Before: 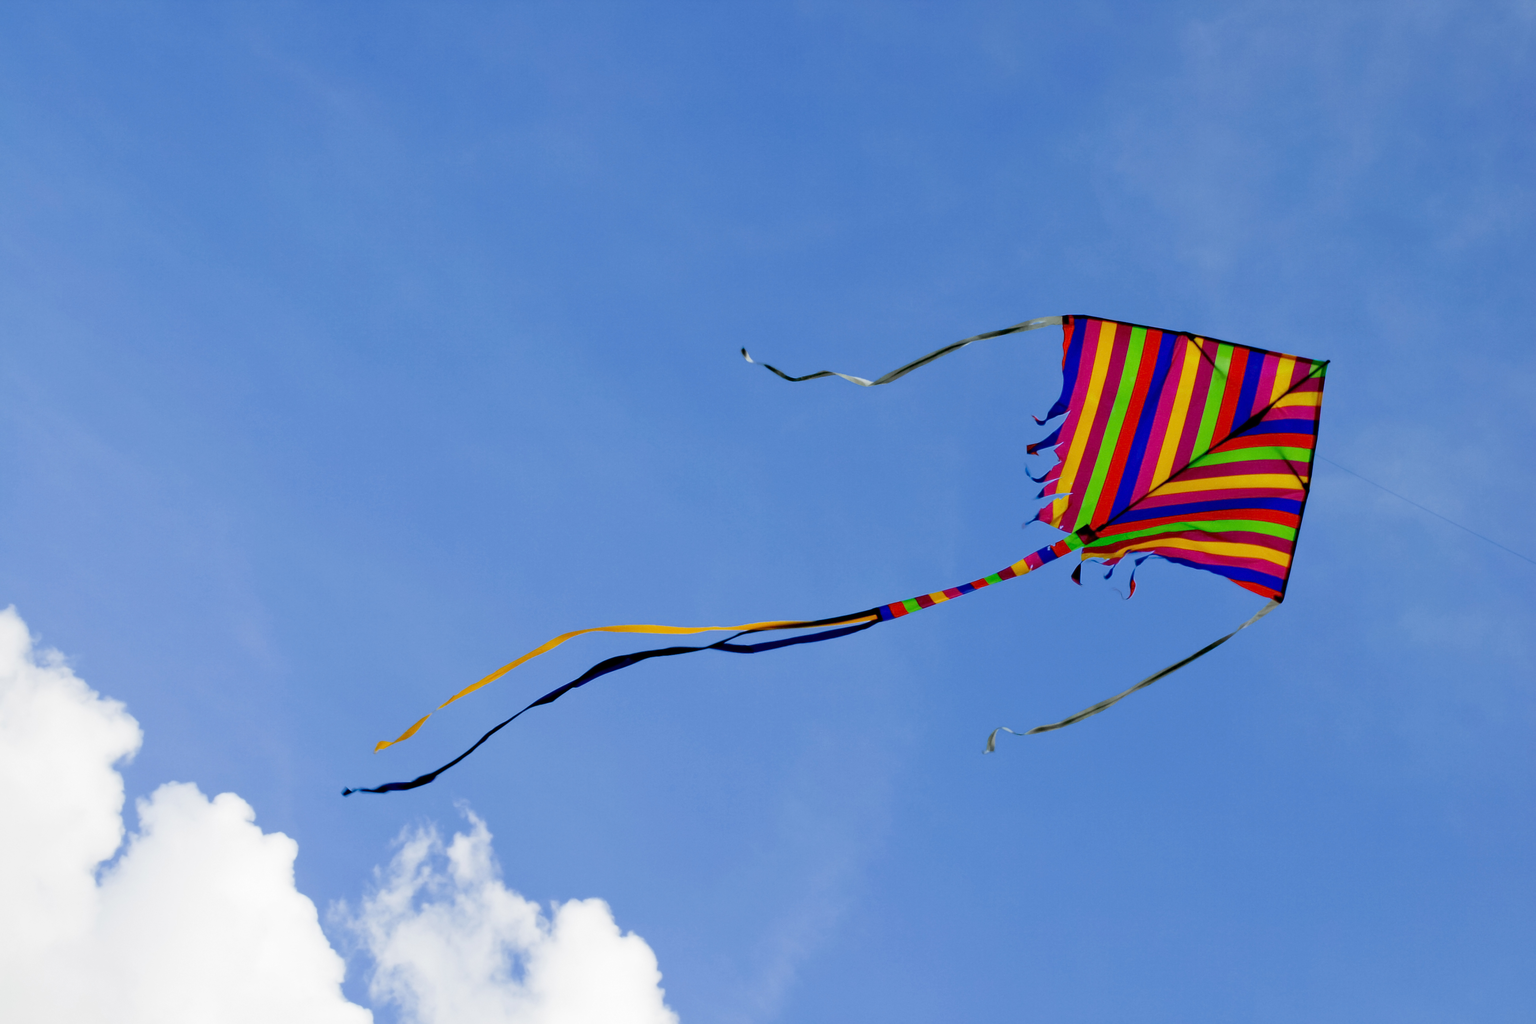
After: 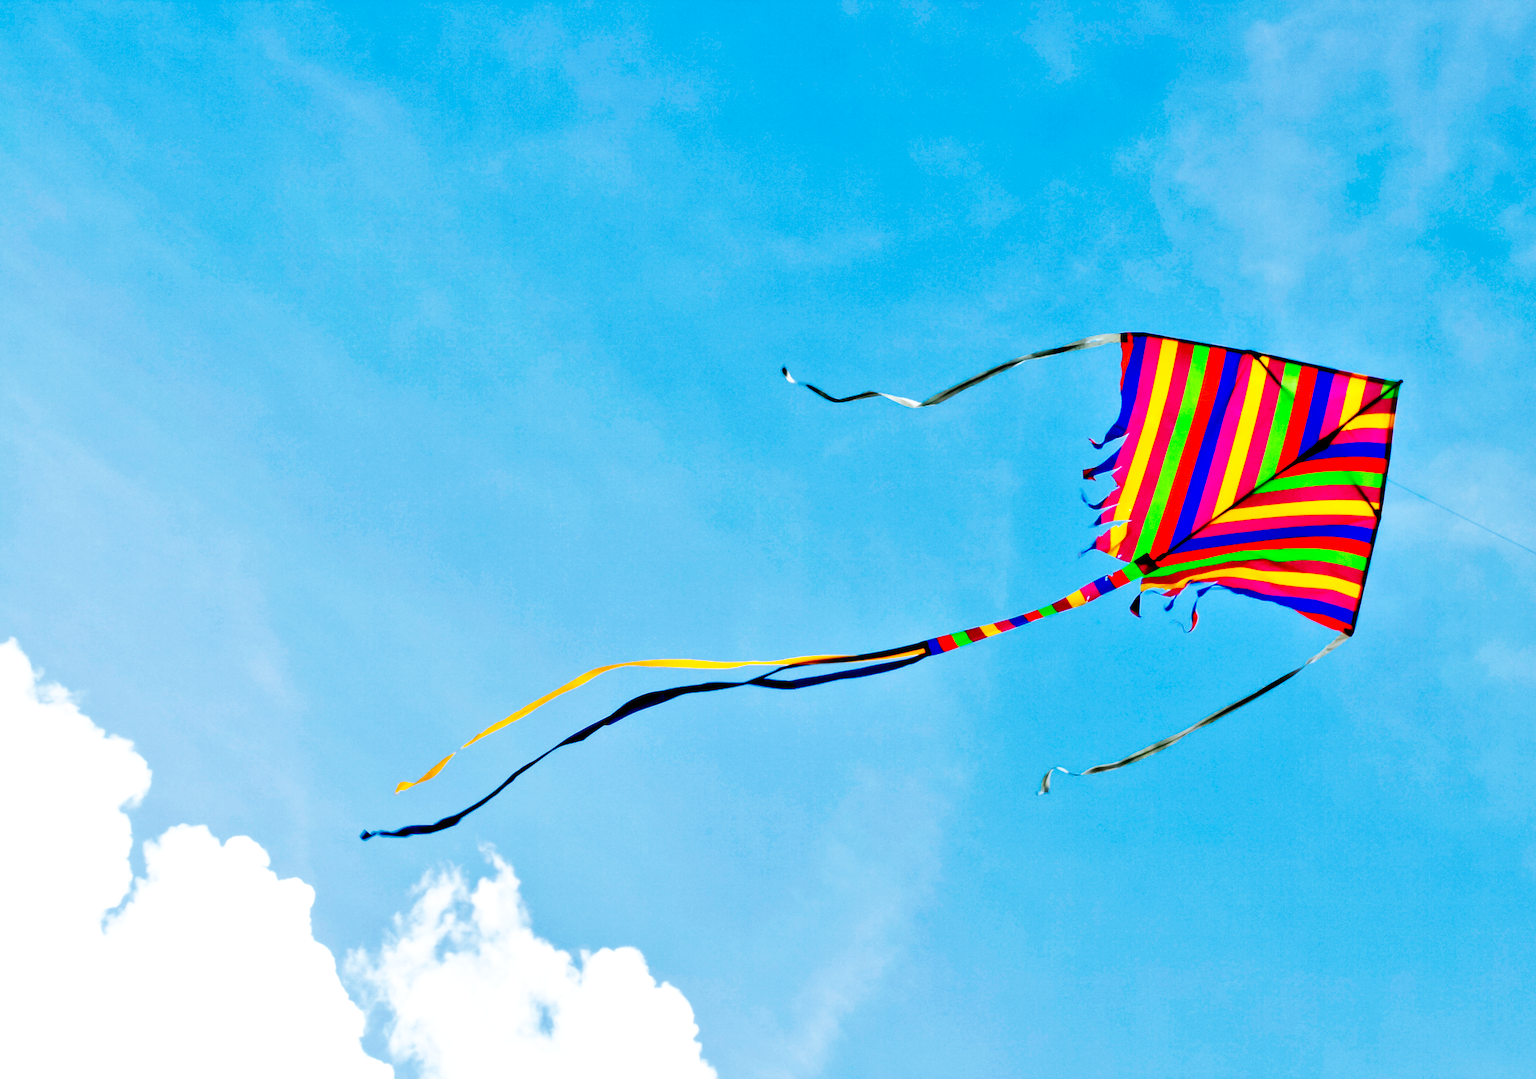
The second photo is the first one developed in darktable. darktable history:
base curve: curves: ch0 [(0, 0) (0.007, 0.004) (0.027, 0.03) (0.046, 0.07) (0.207, 0.54) (0.442, 0.872) (0.673, 0.972) (1, 1)], preserve colors none
shadows and highlights: shadows 12, white point adjustment 1.2, soften with gaussian
crop and rotate: right 5.167%
